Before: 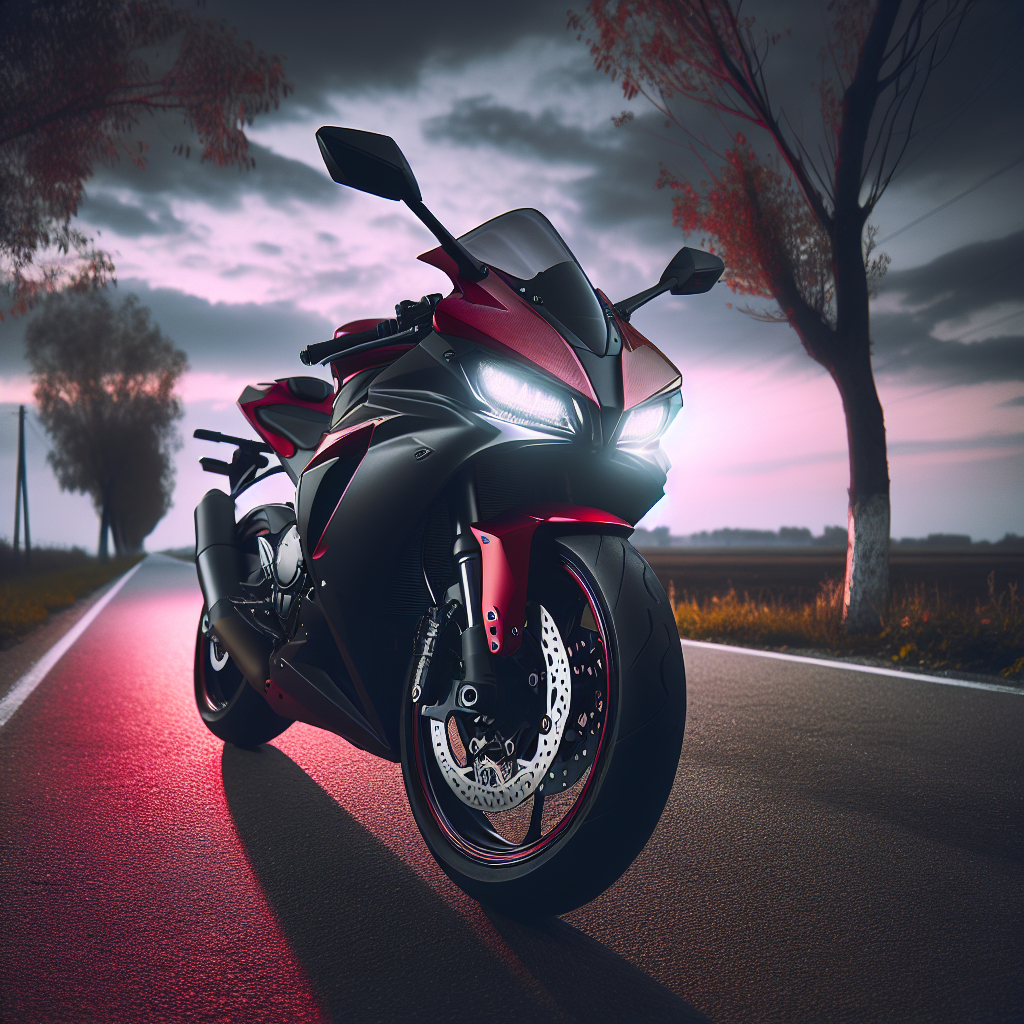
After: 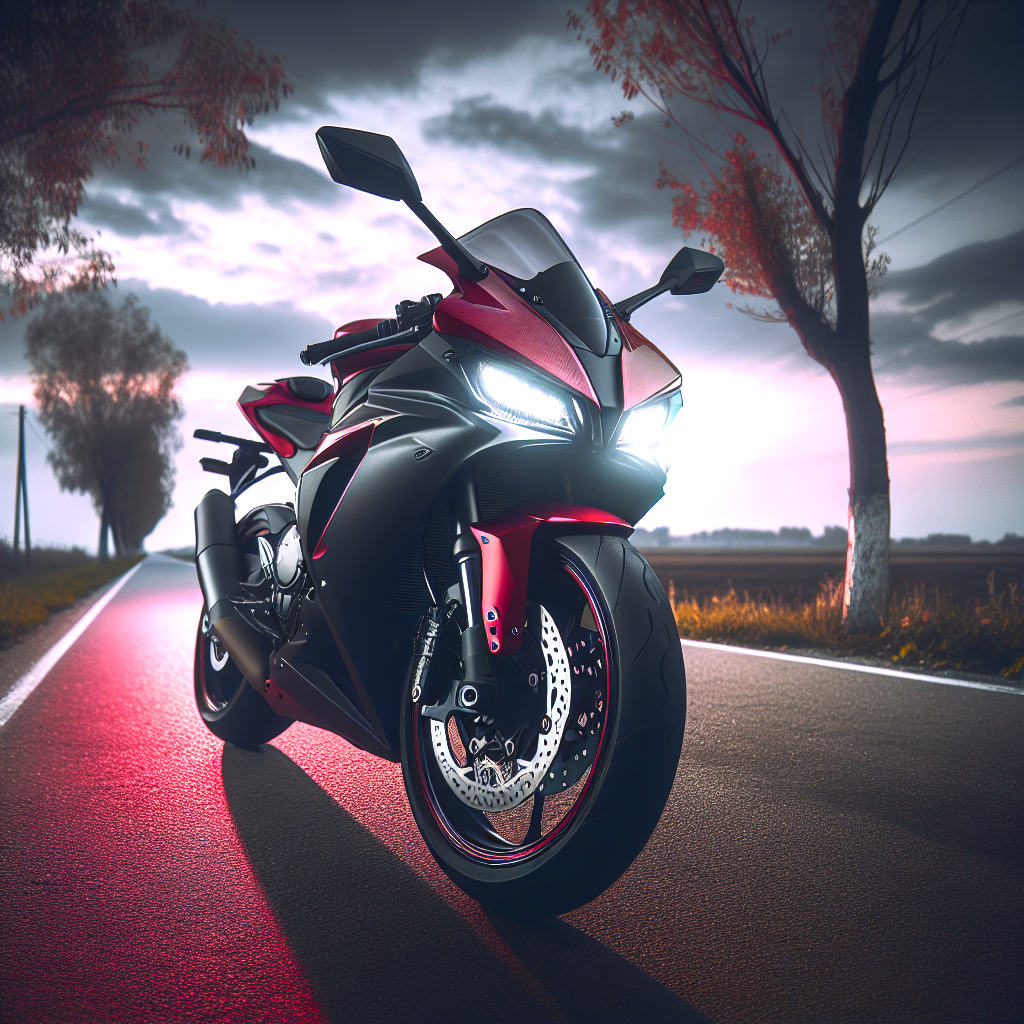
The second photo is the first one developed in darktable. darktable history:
local contrast: on, module defaults
exposure: black level correction 0, exposure 0.699 EV, compensate highlight preservation false
shadows and highlights: shadows -54.17, highlights 84.76, soften with gaussian
